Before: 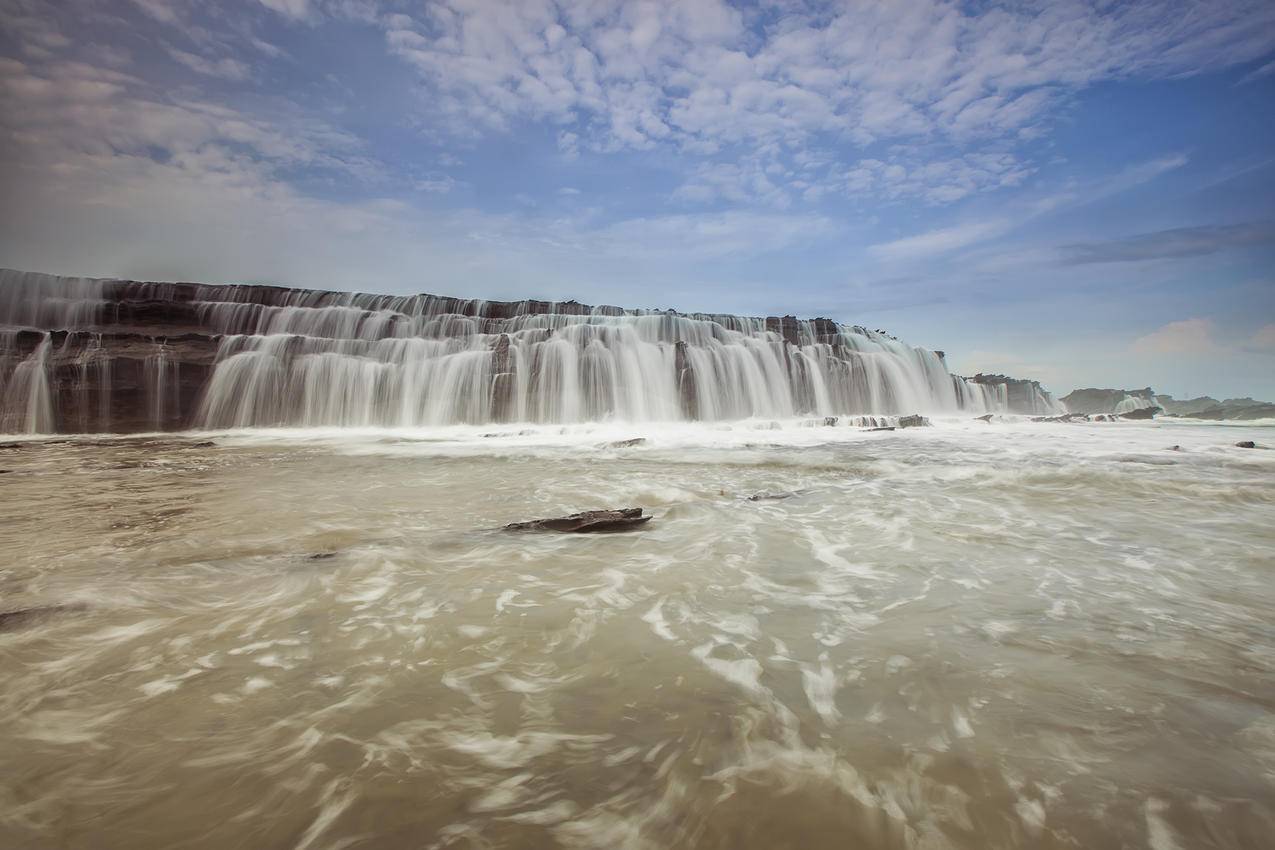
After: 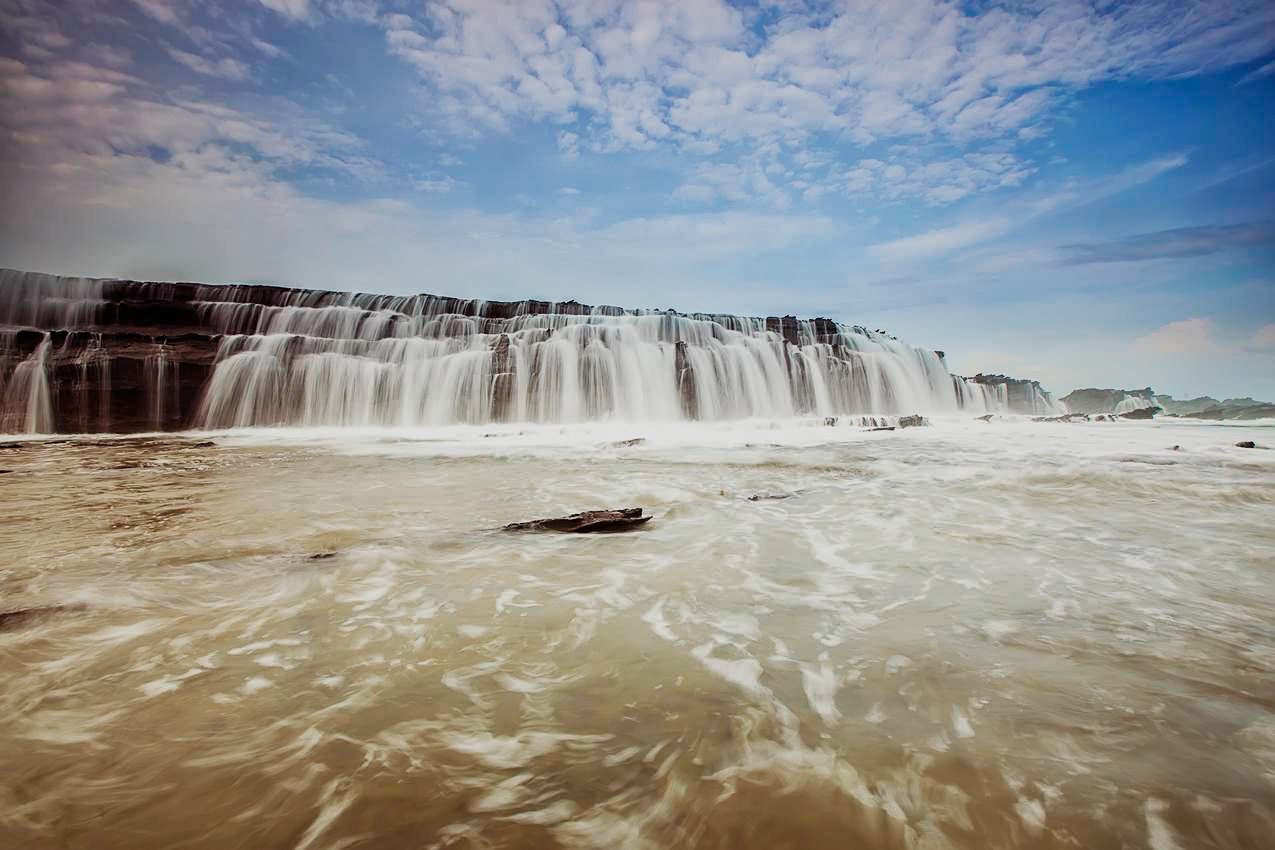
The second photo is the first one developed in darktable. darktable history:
sigmoid: contrast 1.8, skew -0.2, preserve hue 0%, red attenuation 0.1, red rotation 0.035, green attenuation 0.1, green rotation -0.017, blue attenuation 0.15, blue rotation -0.052, base primaries Rec2020
sharpen: amount 0.2
